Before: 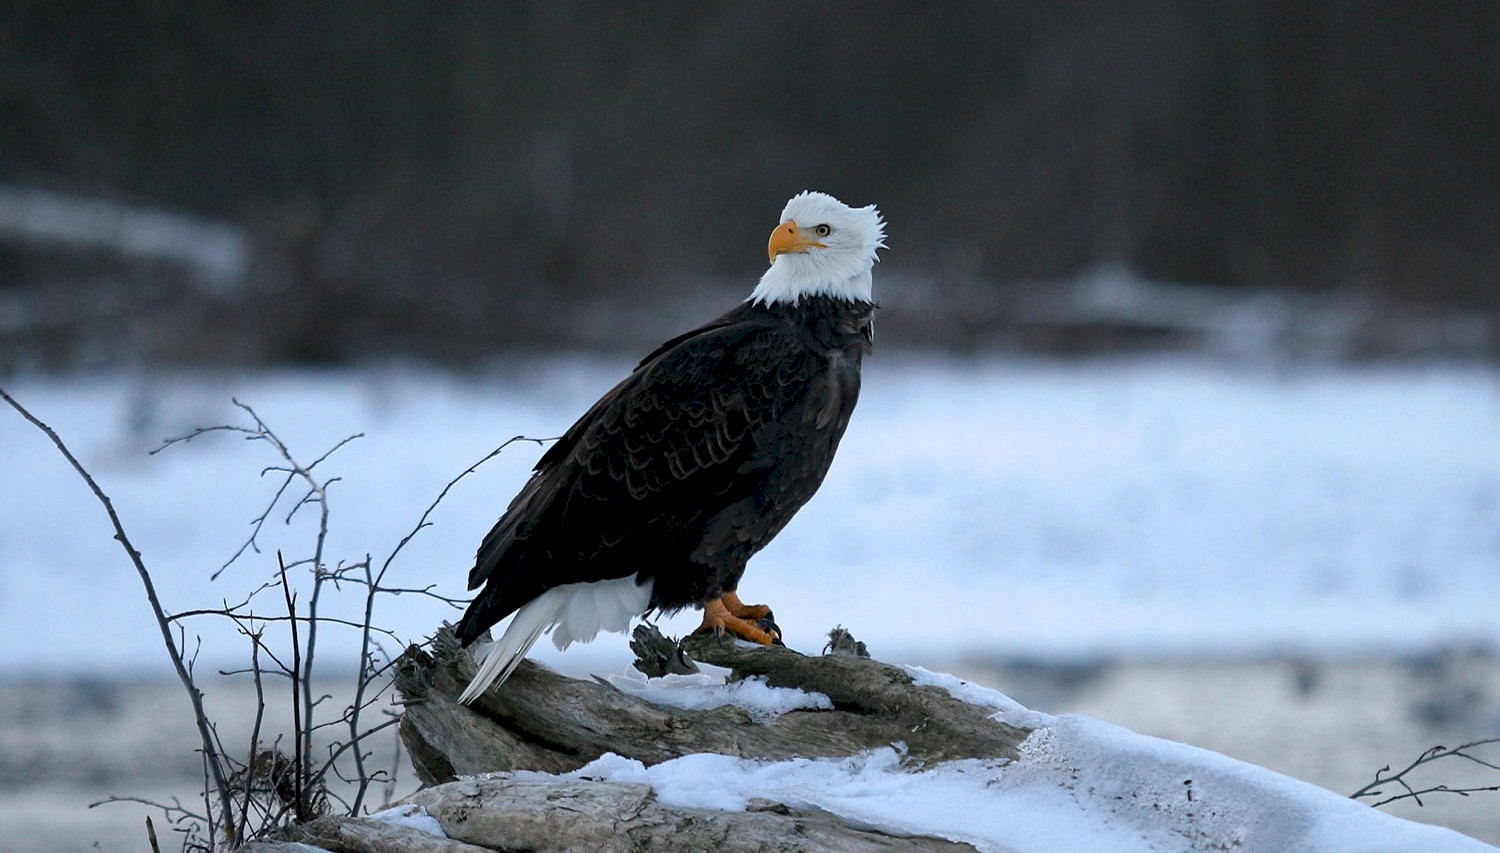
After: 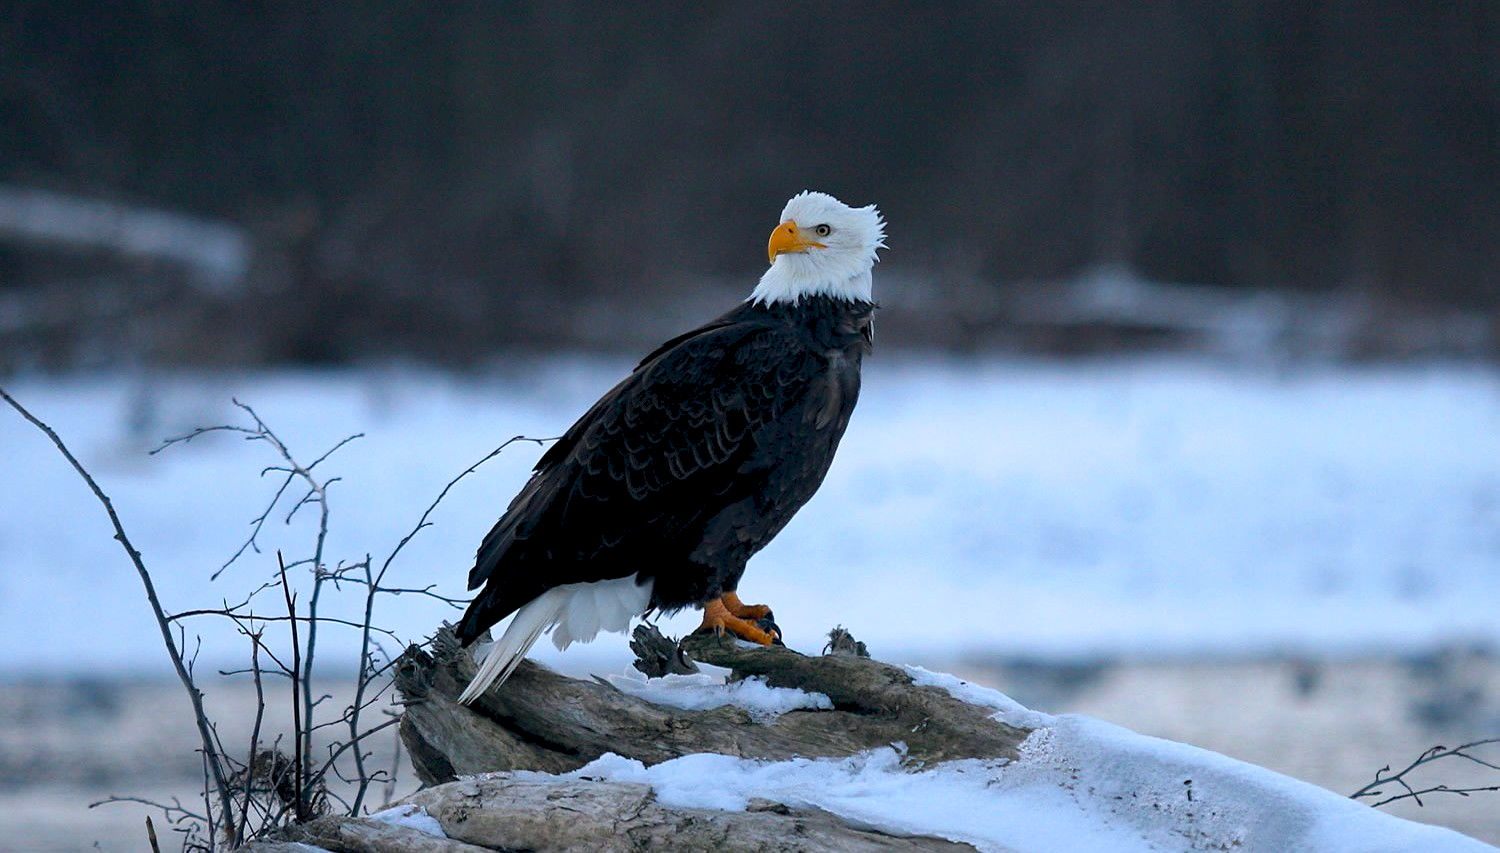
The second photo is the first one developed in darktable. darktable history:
color balance rgb: highlights gain › chroma 0.292%, highlights gain › hue 332.5°, global offset › chroma 0.065%, global offset › hue 253.13°, linear chroma grading › shadows -7.615%, linear chroma grading › global chroma 9.84%, perceptual saturation grading › global saturation 29.623%
